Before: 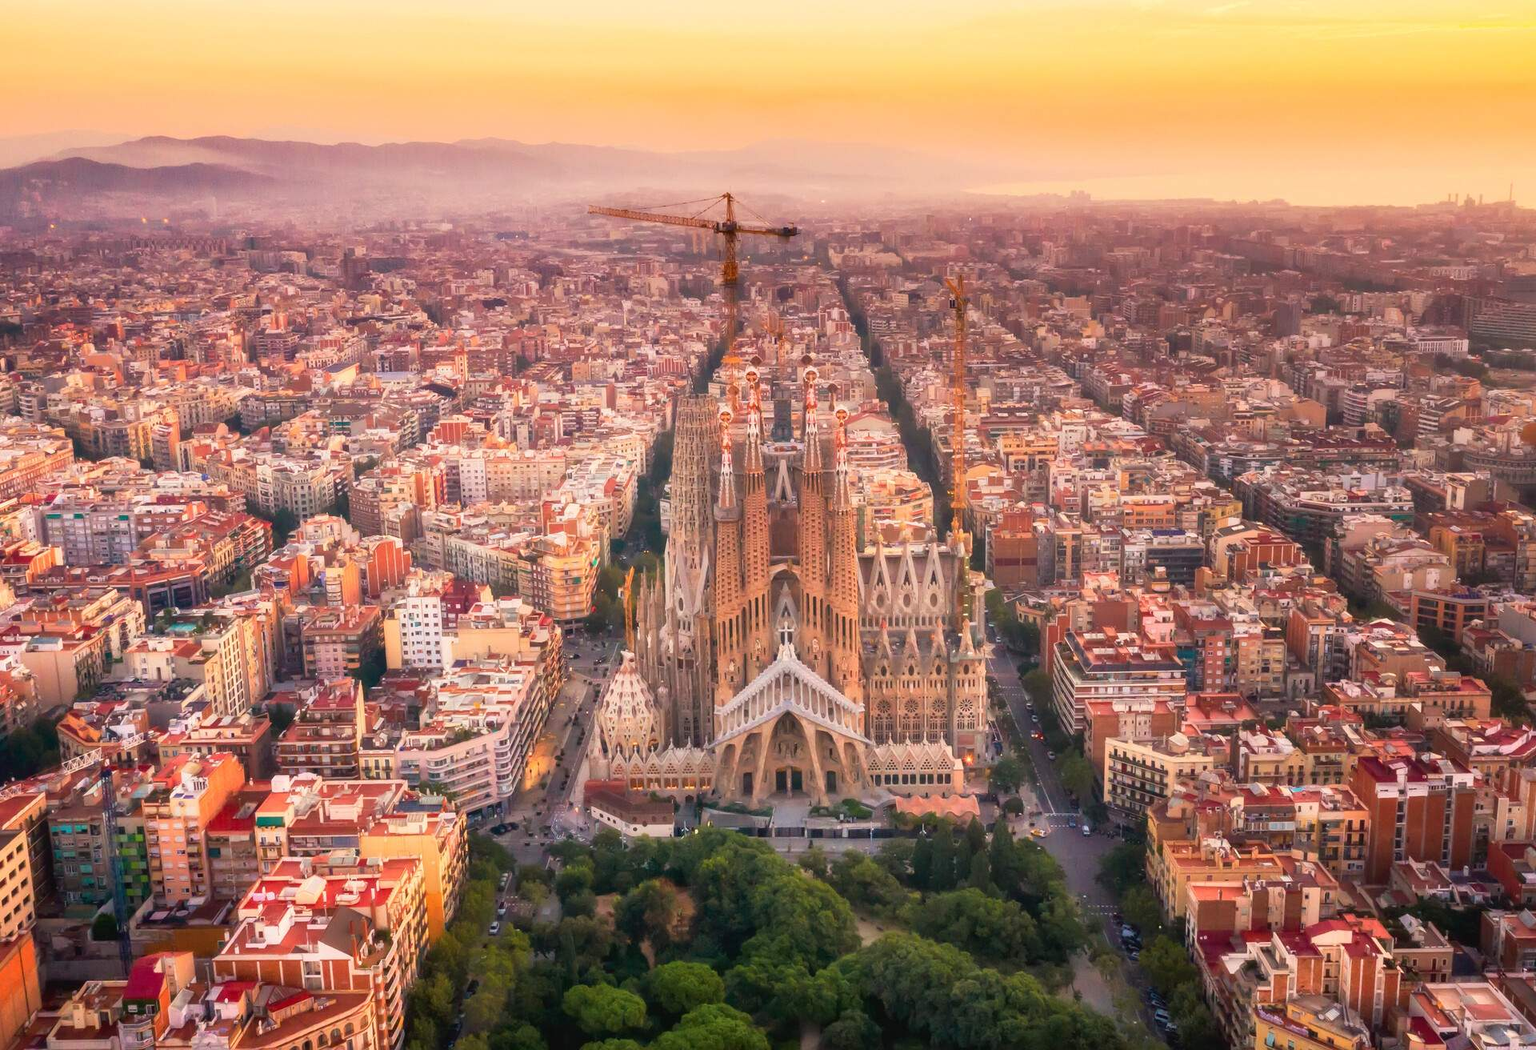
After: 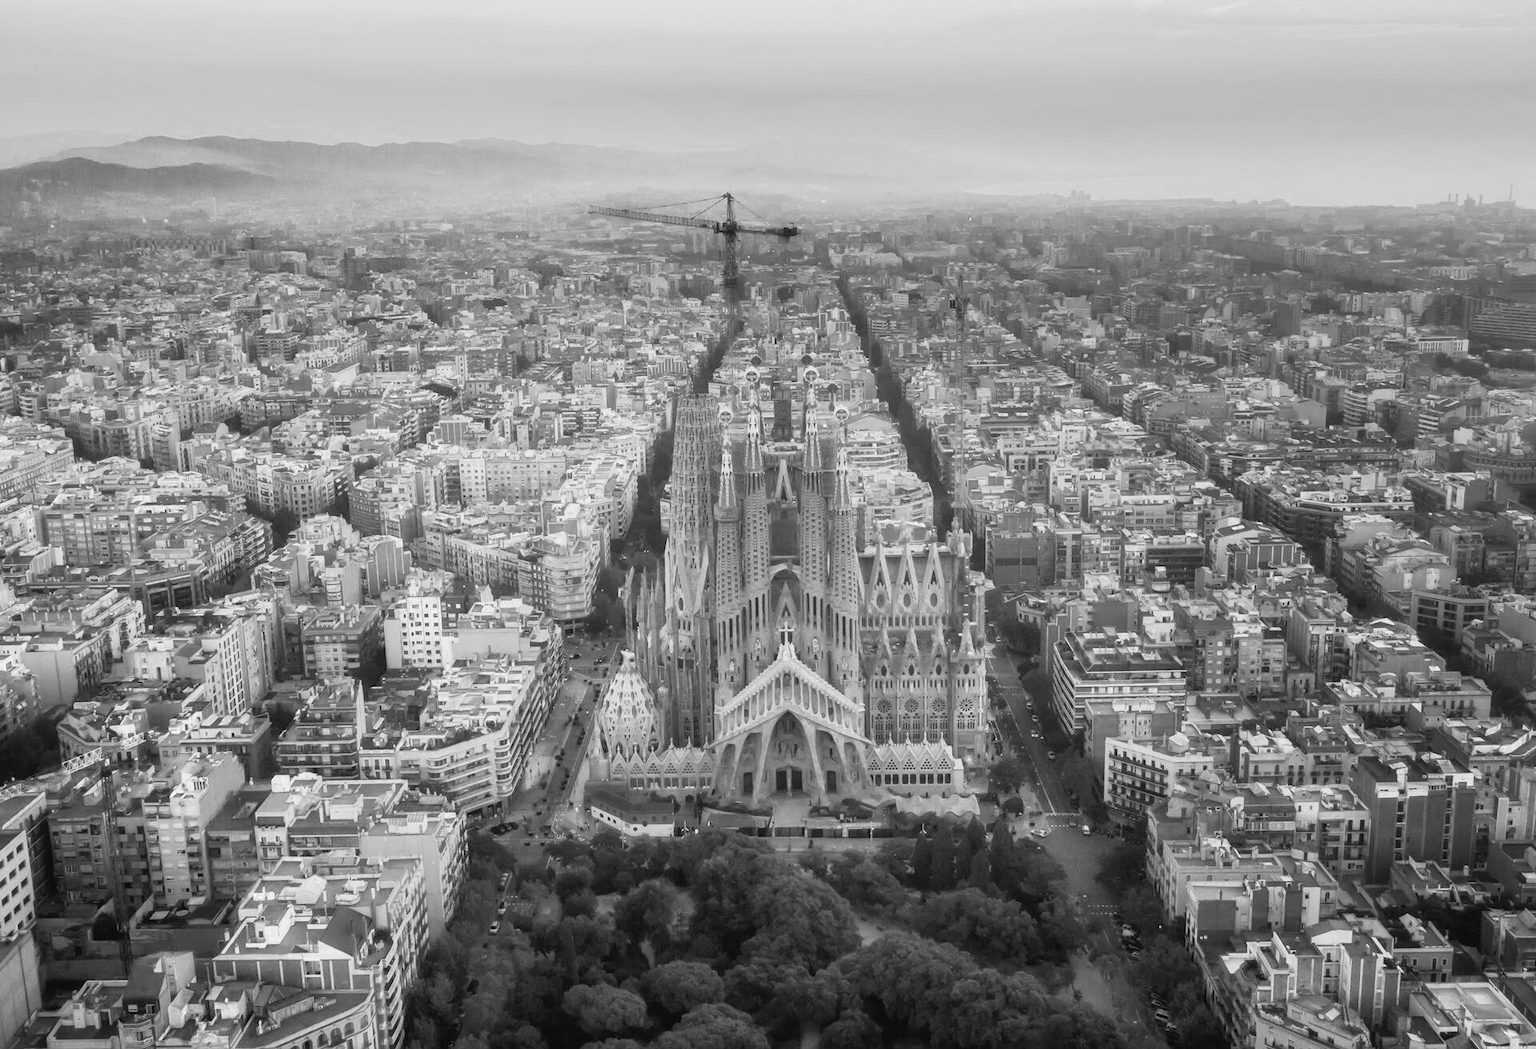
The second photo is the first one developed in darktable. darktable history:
color zones: curves: ch0 [(0, 0.613) (0.01, 0.613) (0.245, 0.448) (0.498, 0.529) (0.642, 0.665) (0.879, 0.777) (0.99, 0.613)]; ch1 [(0, 0) (0.143, 0) (0.286, 0) (0.429, 0) (0.571, 0) (0.714, 0) (0.857, 0)]
contrast brightness saturation: contrast 0.015, saturation -0.051
